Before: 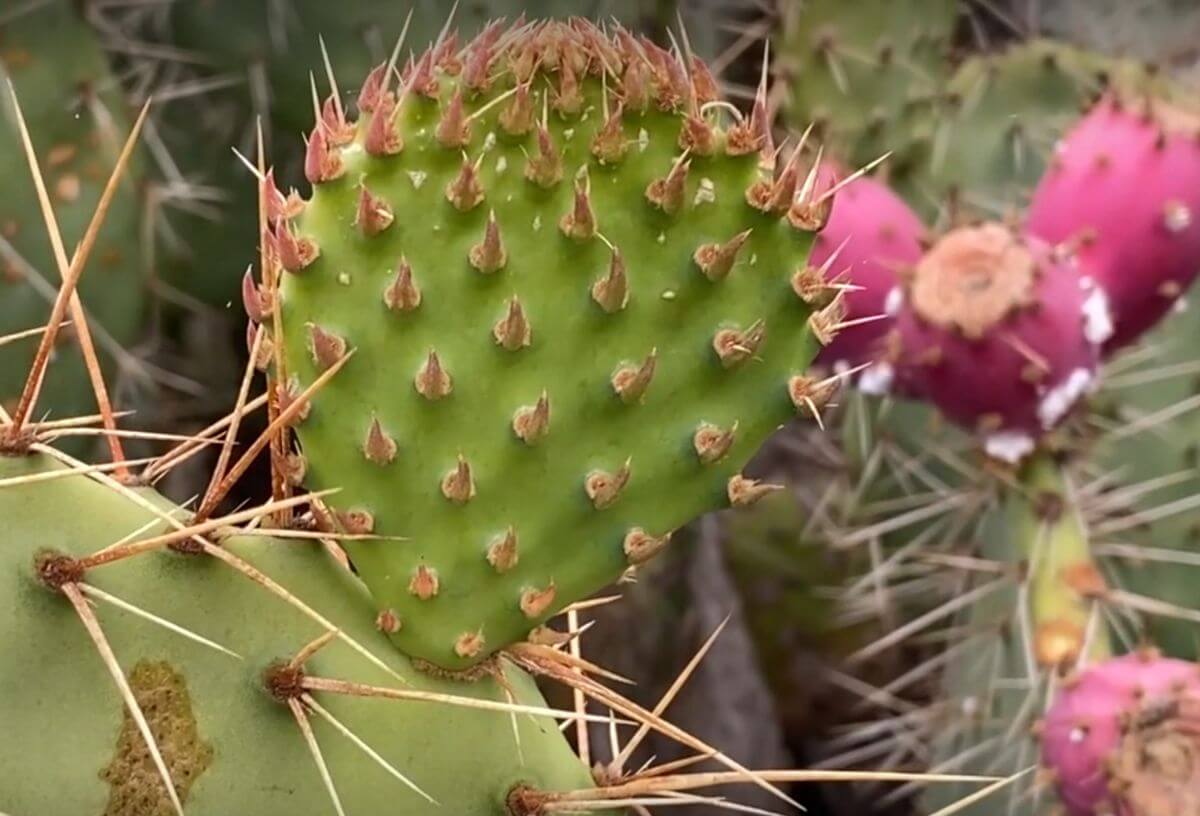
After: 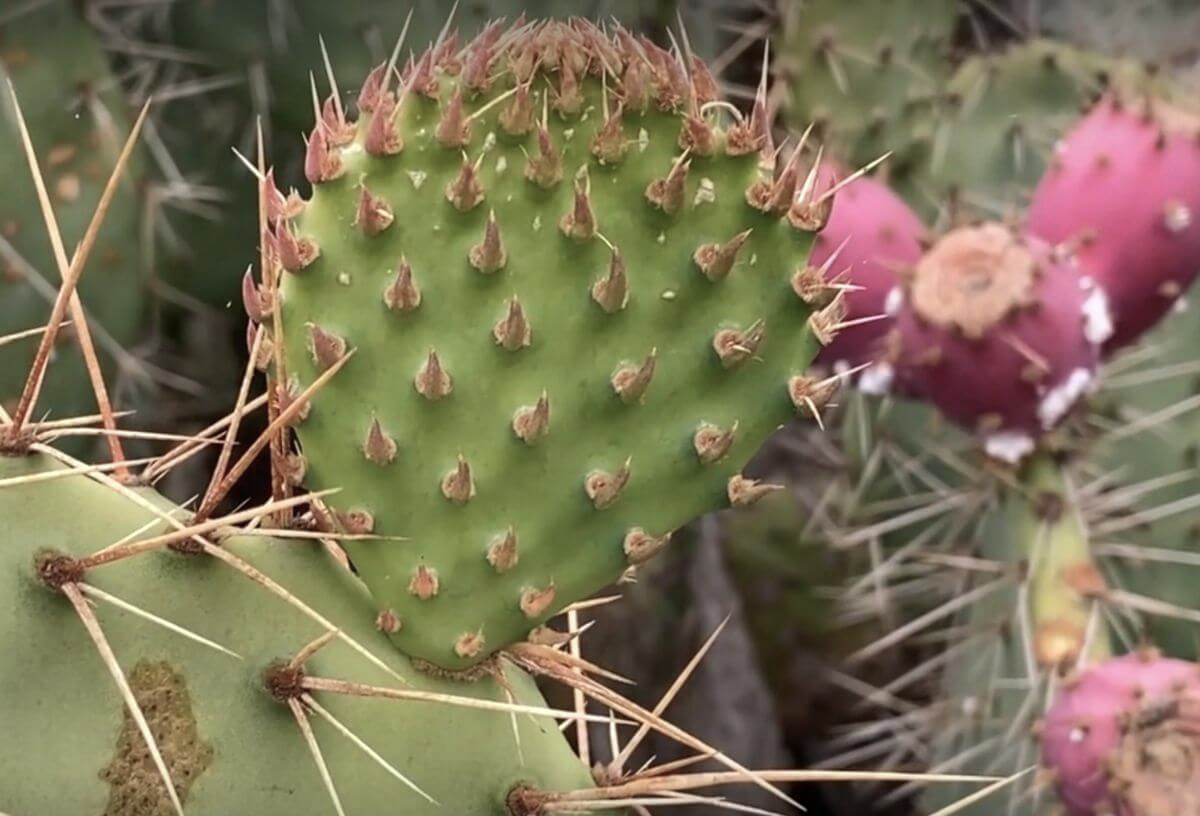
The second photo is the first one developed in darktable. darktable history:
color balance rgb: shadows lift › luminance -4.837%, shadows lift › chroma 1.245%, shadows lift › hue 218.71°, perceptual saturation grading › global saturation -31.704%, global vibrance 20.593%
